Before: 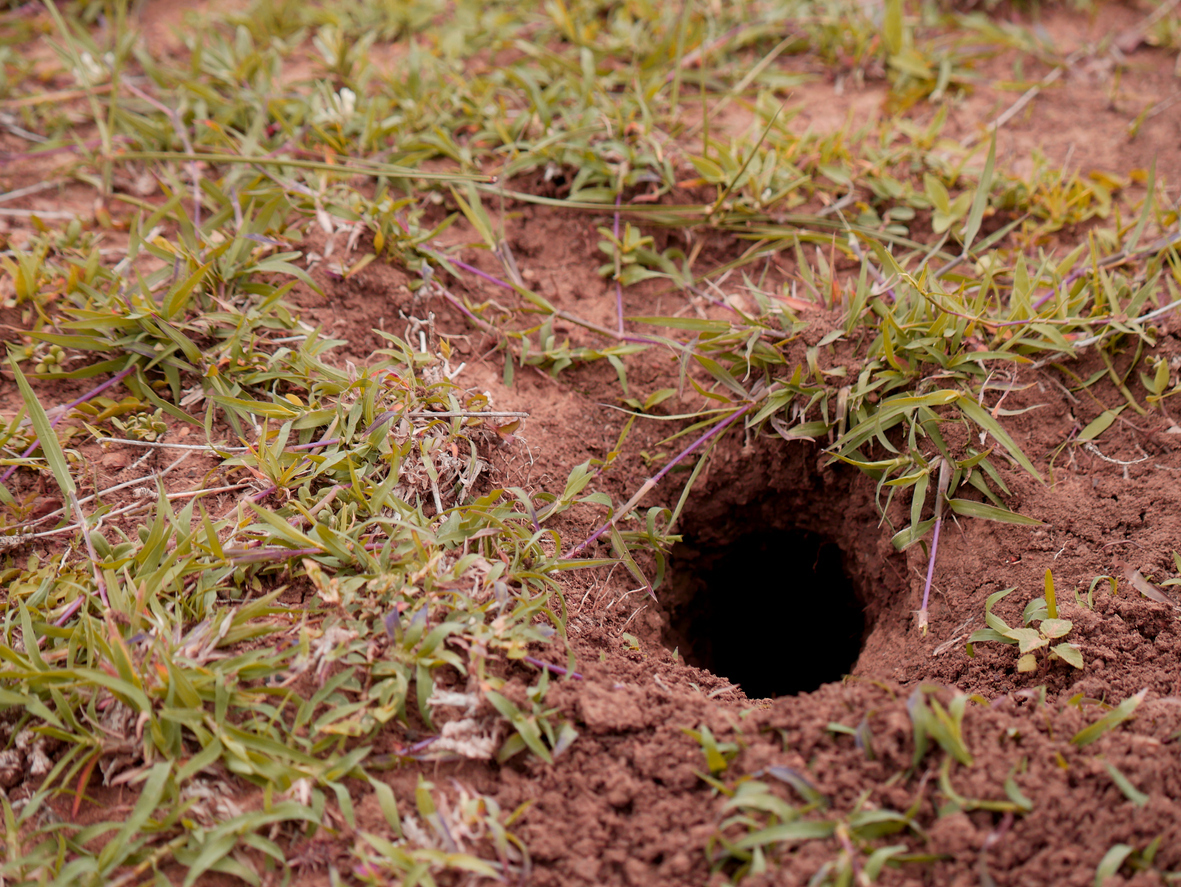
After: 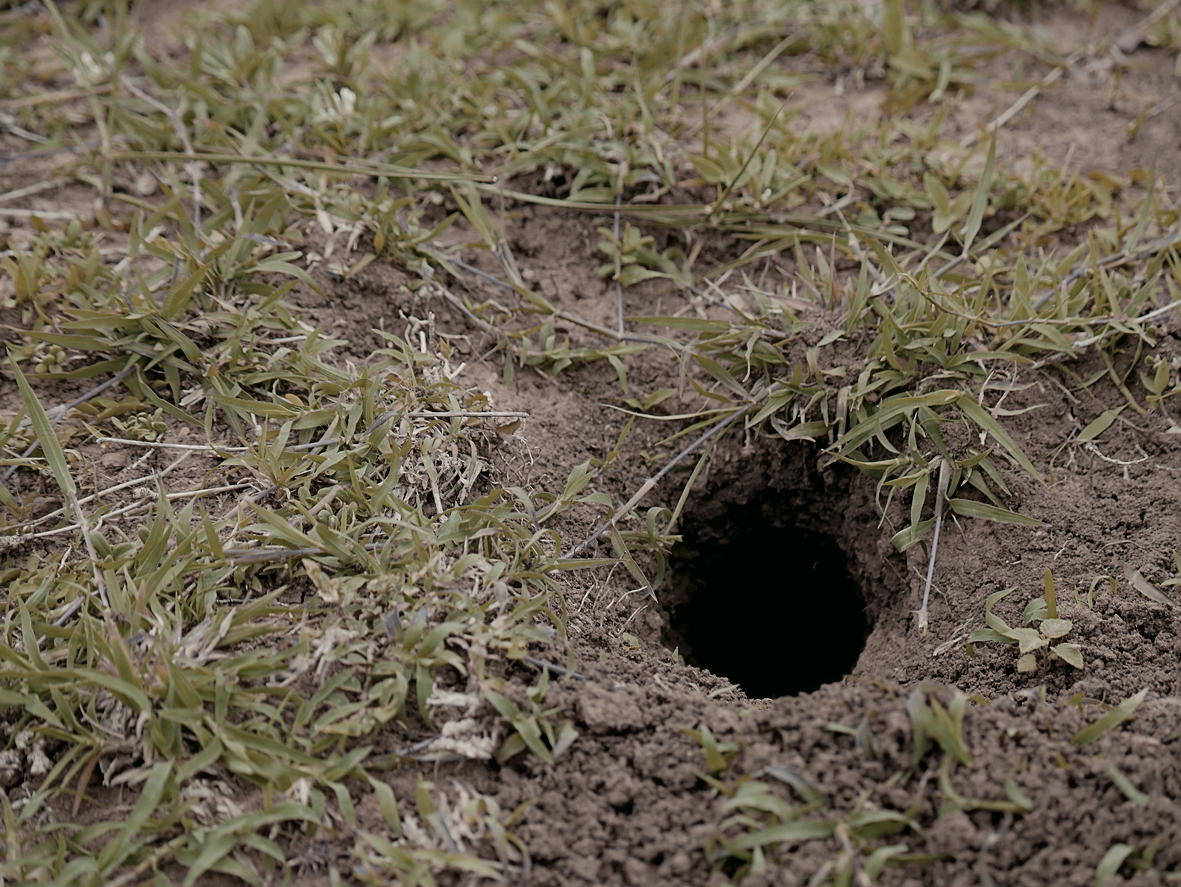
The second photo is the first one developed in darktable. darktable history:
haze removal: strength 0.29, distance 0.25, compatibility mode true, adaptive false
filmic rgb: black relative exposure -15 EV, white relative exposure 3 EV, threshold 6 EV, target black luminance 0%, hardness 9.27, latitude 99%, contrast 0.912, shadows ↔ highlights balance 0.505%, add noise in highlights 0, color science v3 (2019), use custom middle-gray values true, iterations of high-quality reconstruction 0, contrast in highlights soft, enable highlight reconstruction true
color correction: highlights a* -0.482, highlights b* 9.48, shadows a* -9.48, shadows b* 0.803
tone equalizer: on, module defaults
color zones: curves: ch0 [(0, 0.487) (0.241, 0.395) (0.434, 0.373) (0.658, 0.412) (0.838, 0.487)]; ch1 [(0, 0) (0.053, 0.053) (0.211, 0.202) (0.579, 0.259) (0.781, 0.241)]
sharpen: on, module defaults
